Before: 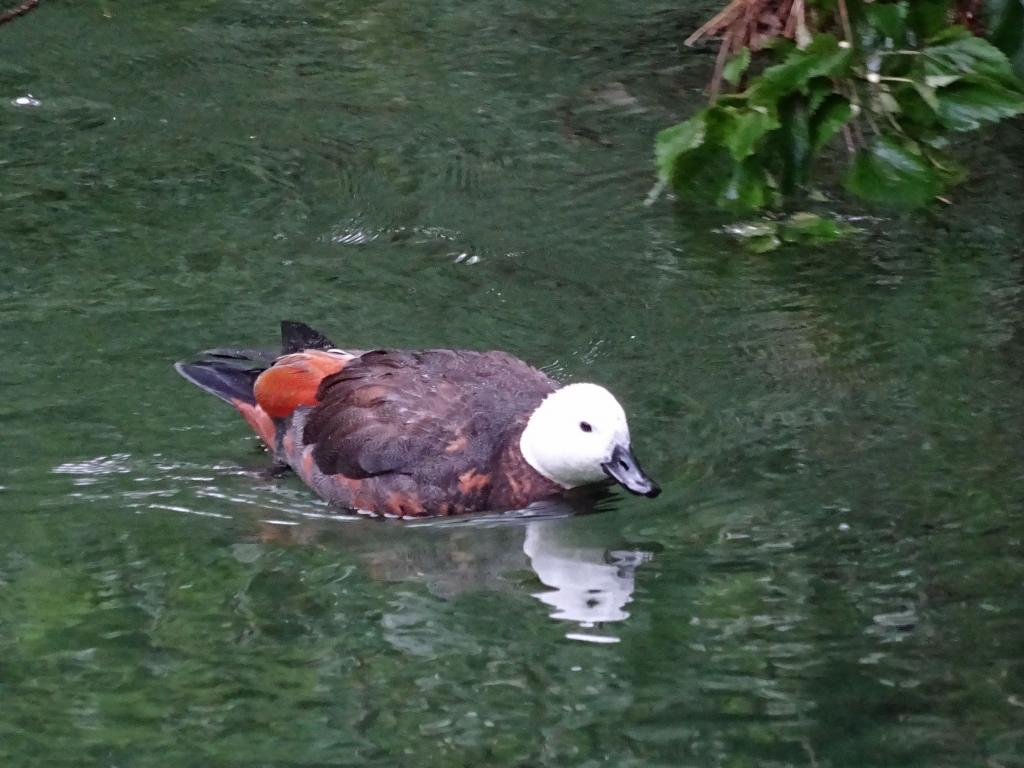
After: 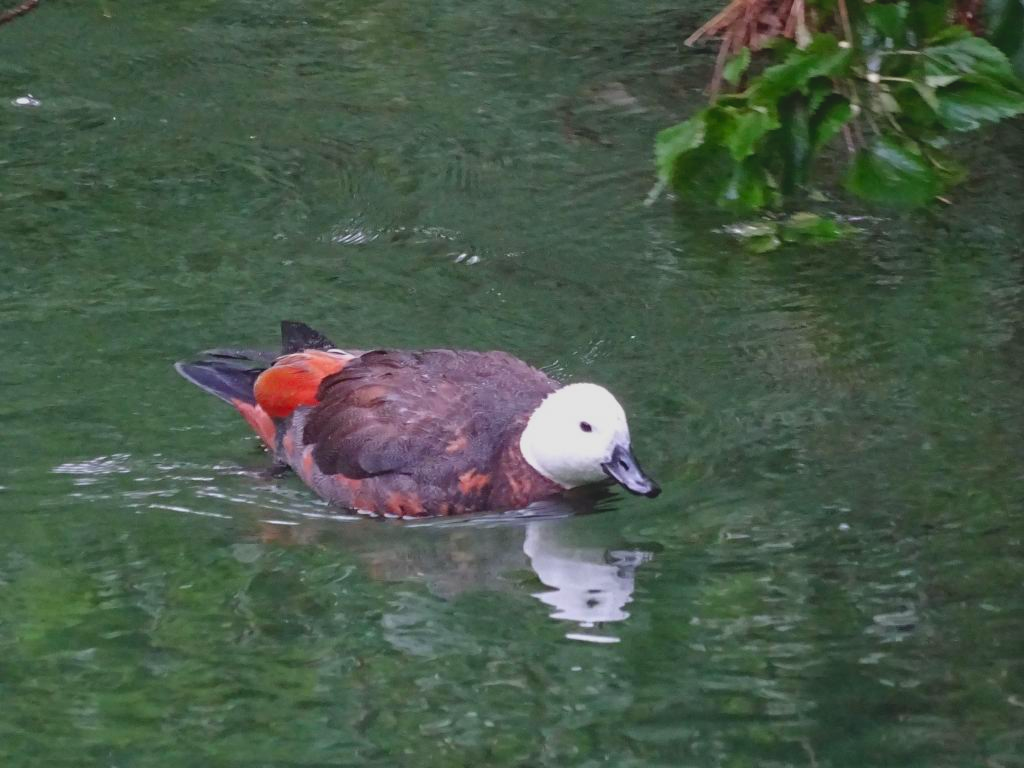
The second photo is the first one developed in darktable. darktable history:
tone equalizer: on, module defaults
contrast brightness saturation: contrast -0.19, saturation 0.19
